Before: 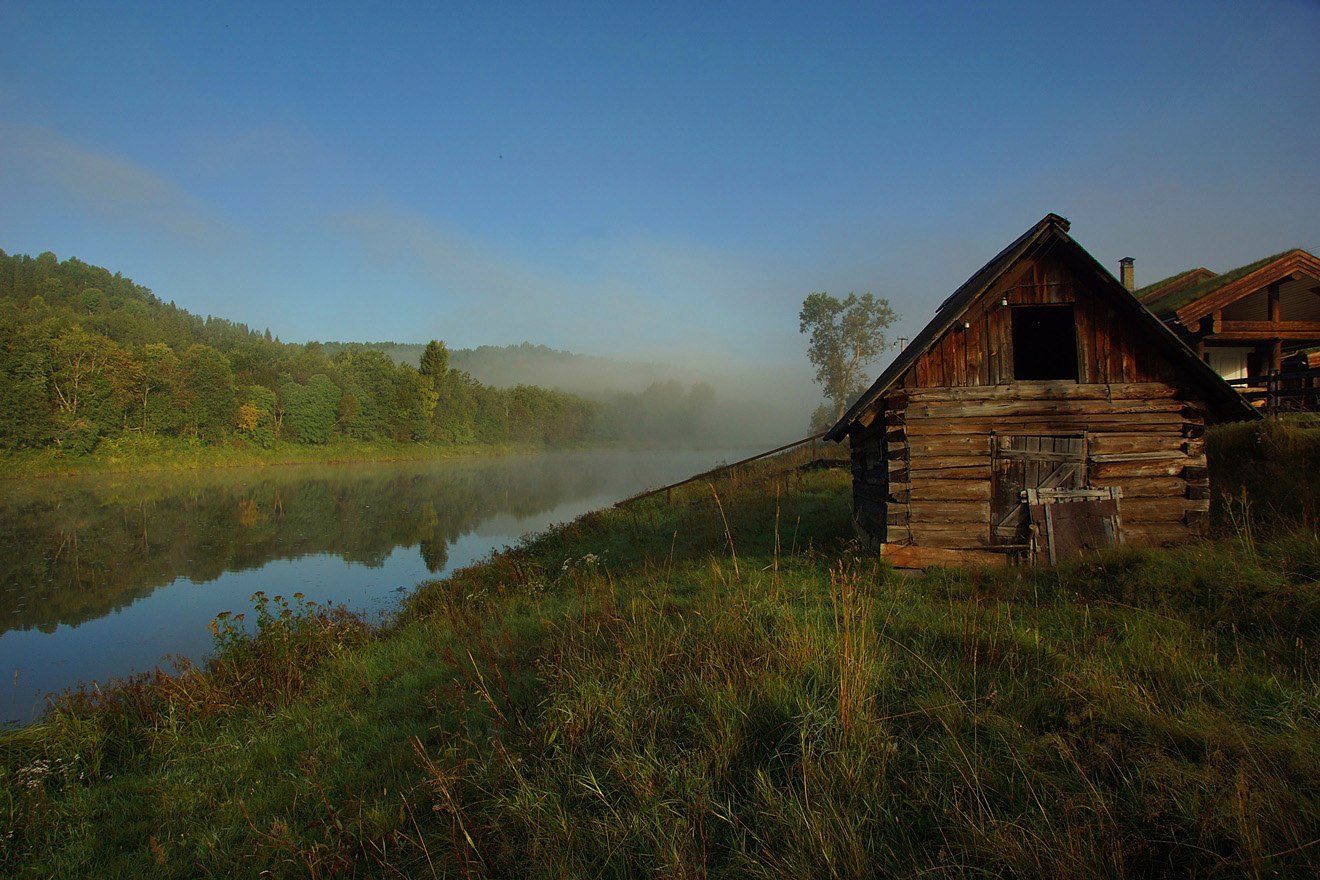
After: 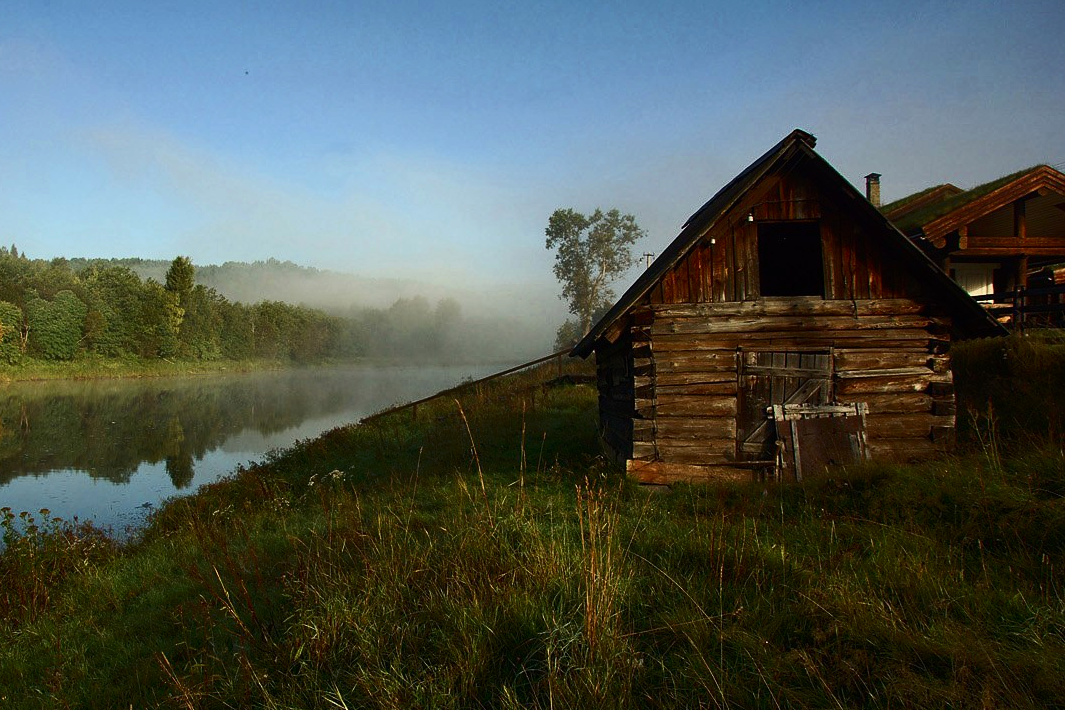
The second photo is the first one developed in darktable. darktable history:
crop: left 19.316%, top 9.593%, right 0%, bottom 9.718%
levels: mode automatic
contrast brightness saturation: contrast 0.378, brightness 0.111
